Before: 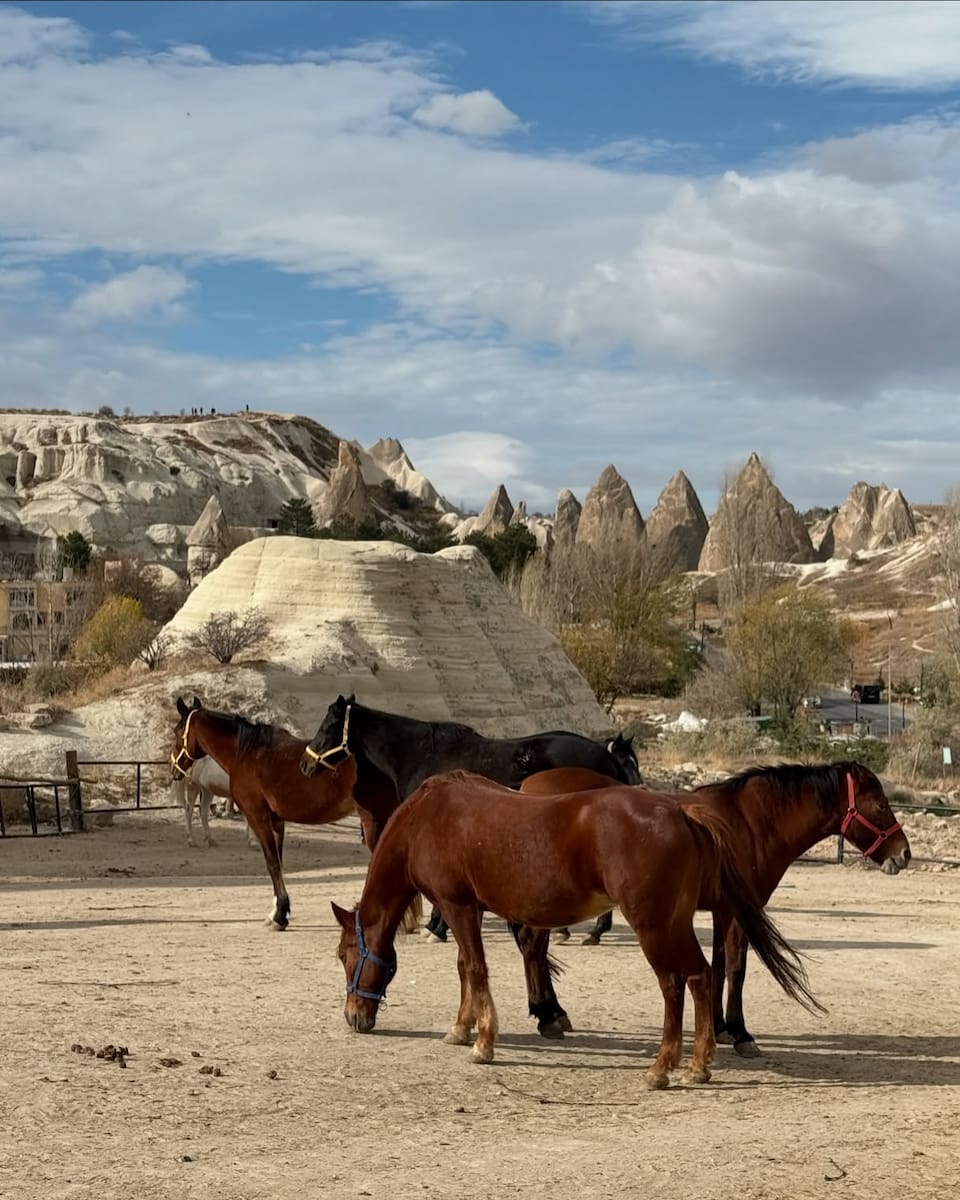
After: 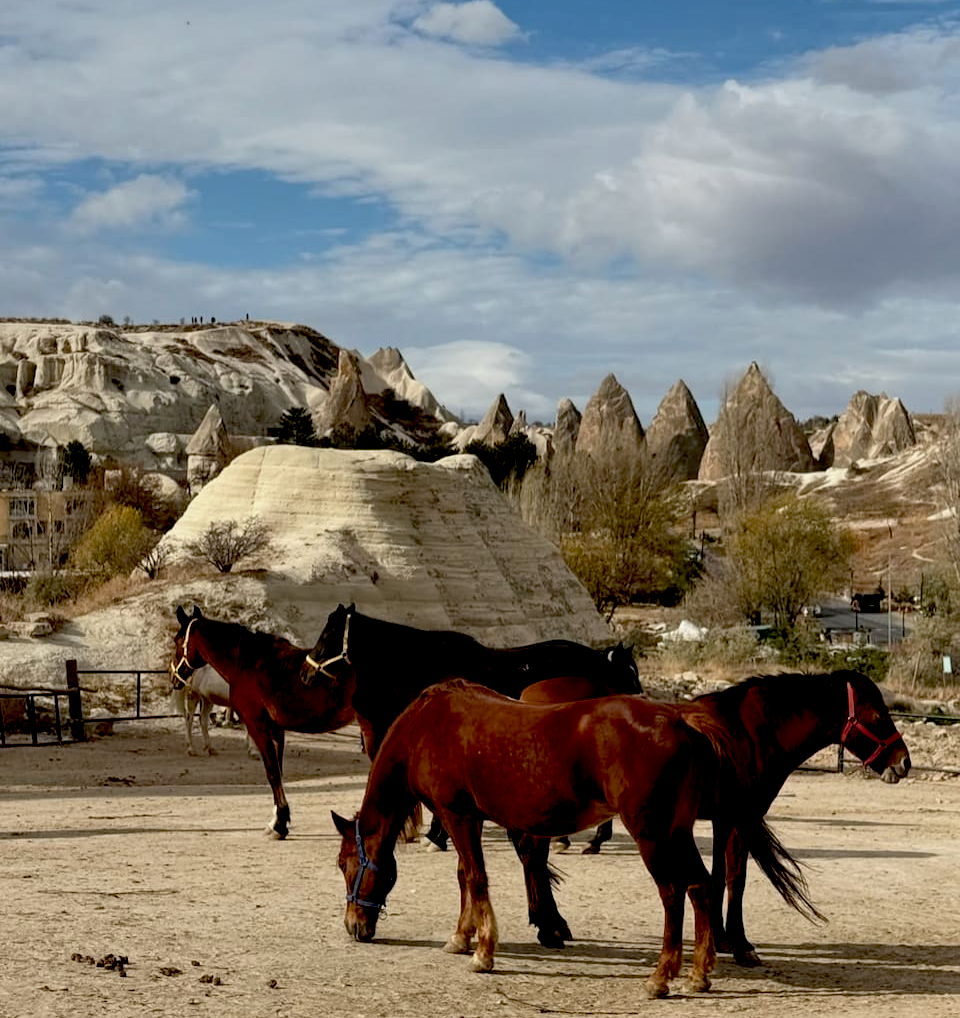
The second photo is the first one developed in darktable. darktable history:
crop: top 7.592%, bottom 7.51%
exposure: black level correction 0.028, exposure -0.08 EV, compensate exposure bias true, compensate highlight preservation false
